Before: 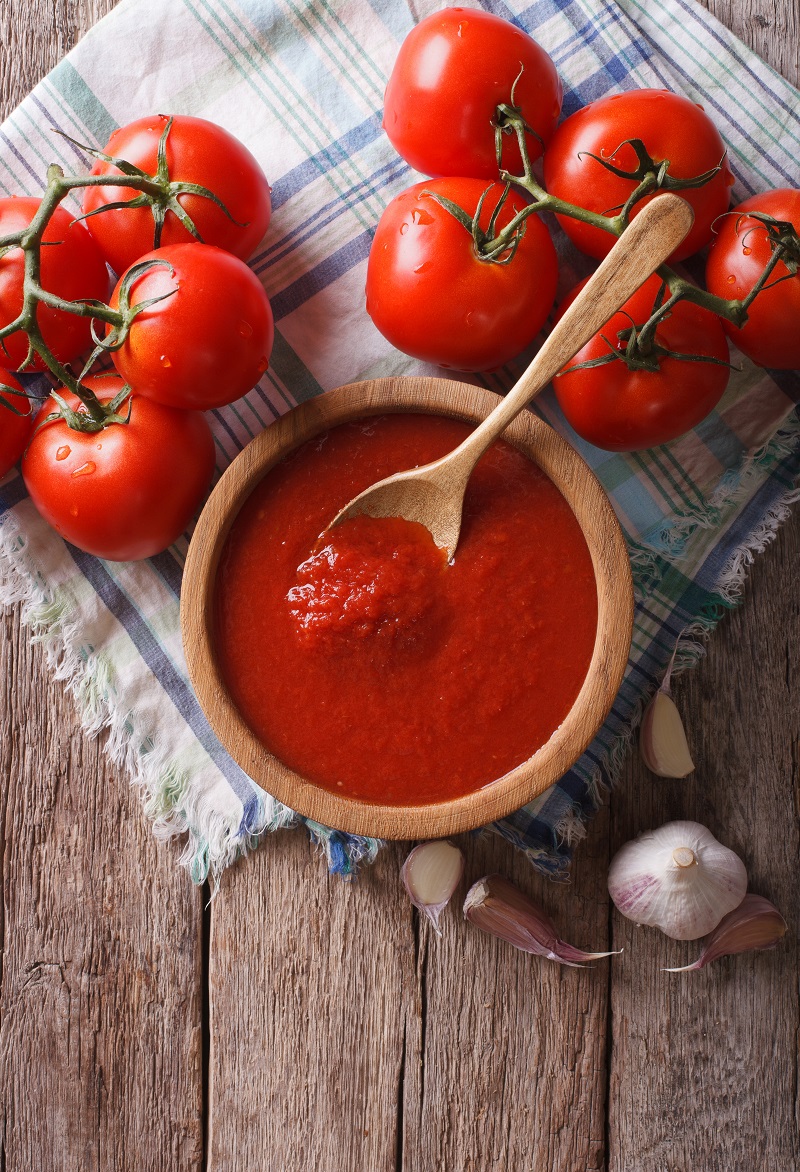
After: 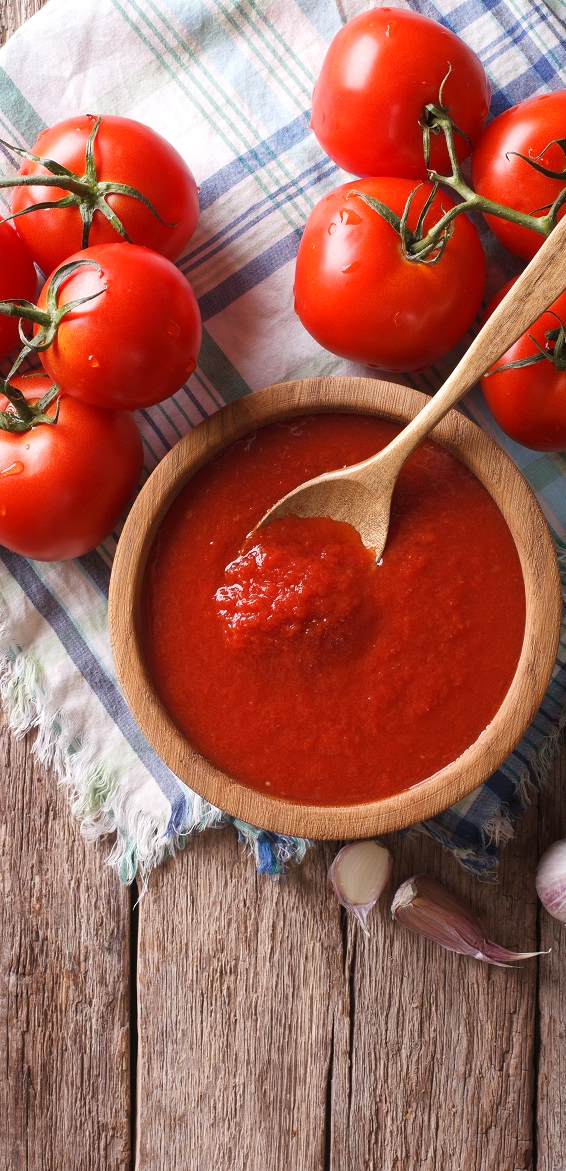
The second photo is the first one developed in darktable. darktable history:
crop and rotate: left 9.061%, right 20.142%
exposure: exposure 0.2 EV, compensate highlight preservation false
